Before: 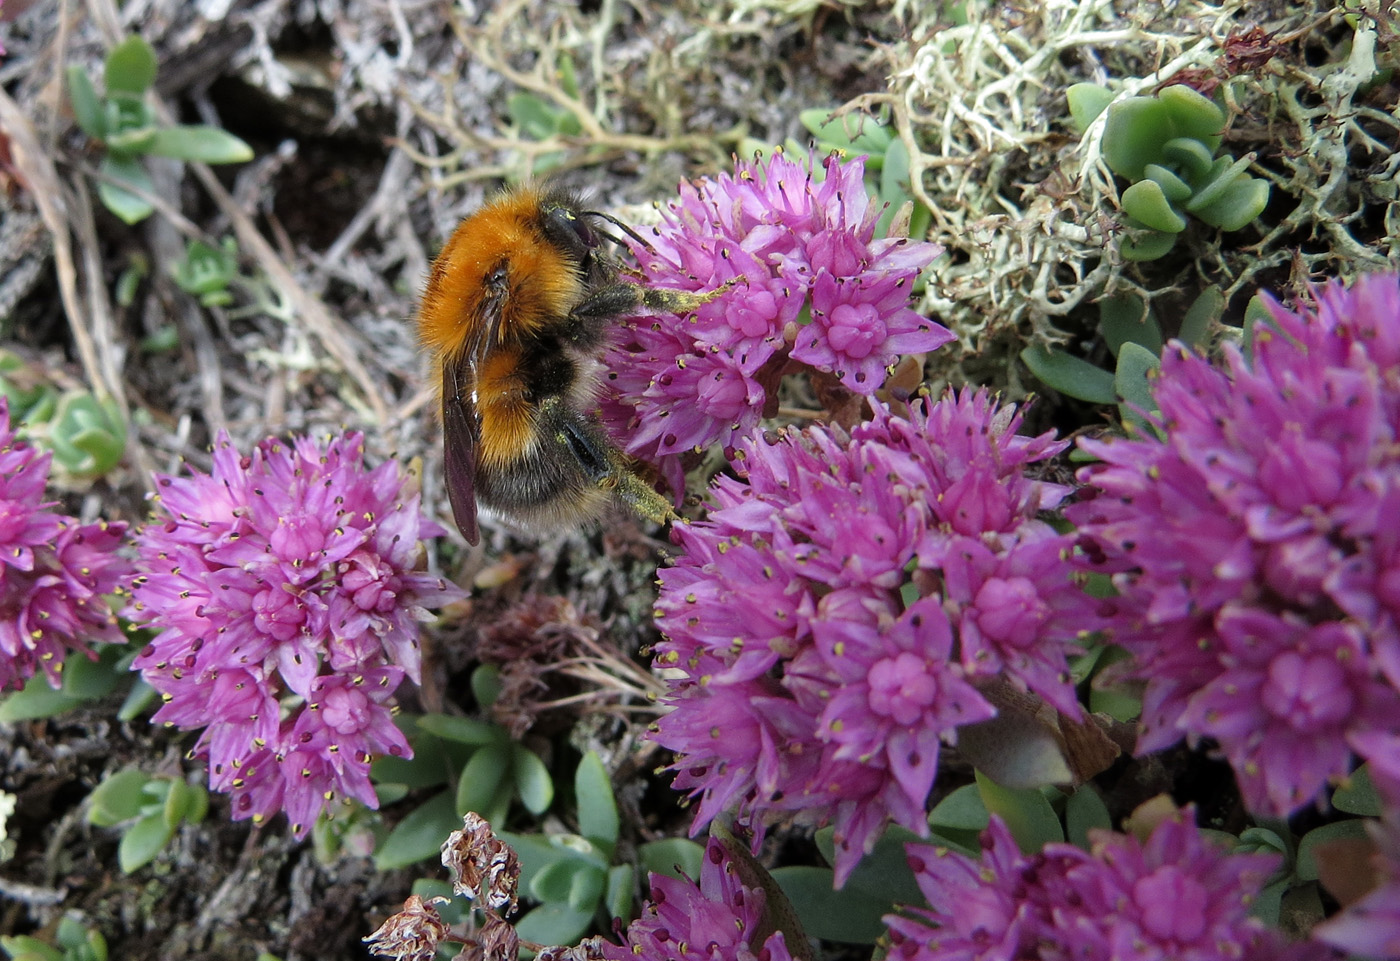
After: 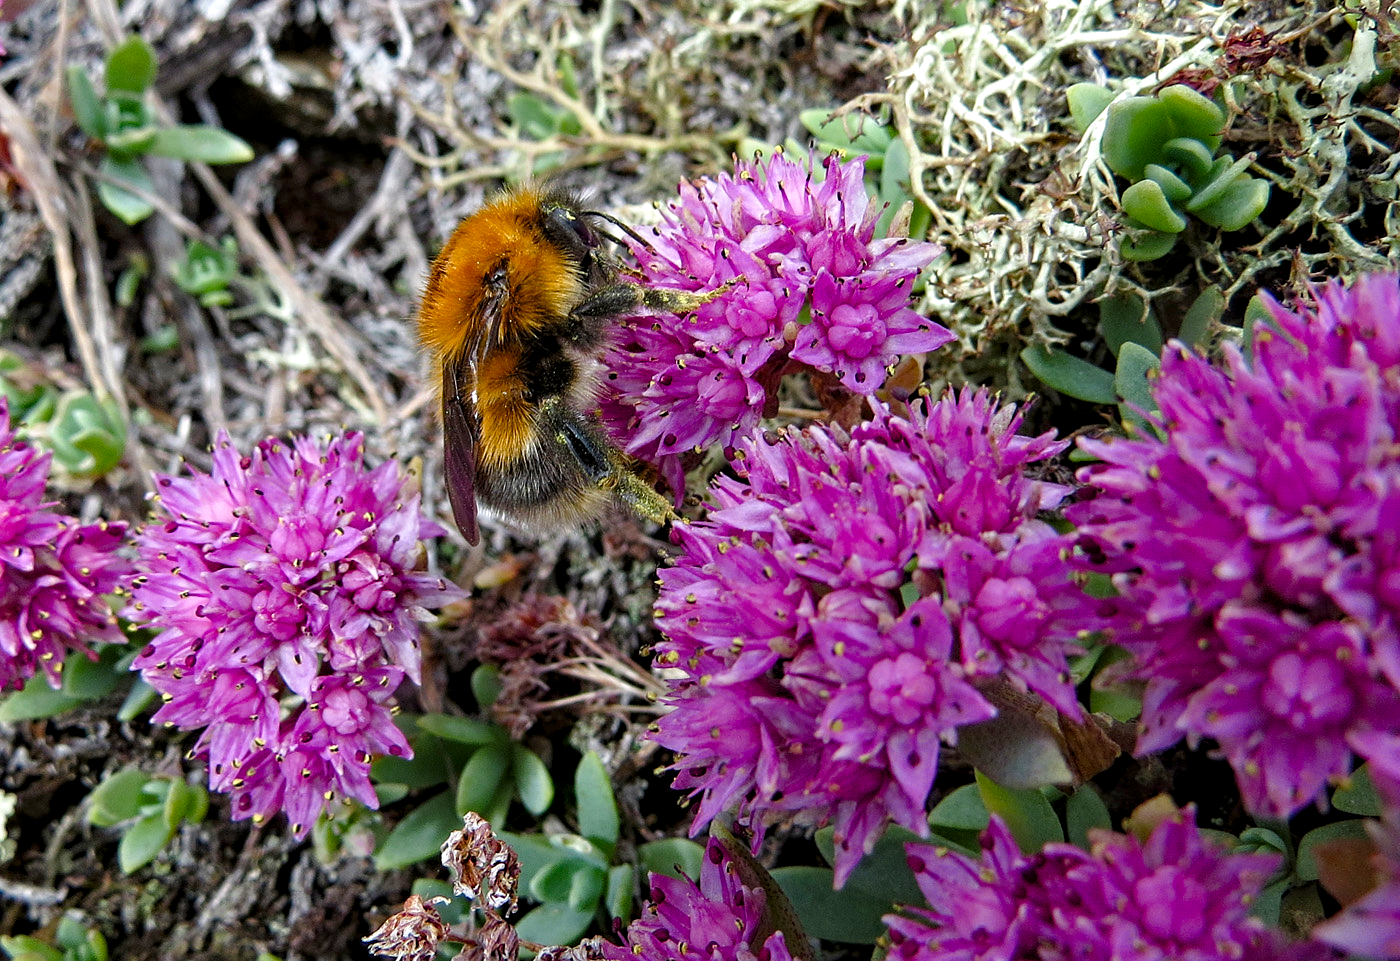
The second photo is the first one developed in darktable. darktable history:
contrast equalizer: octaves 7, y [[0.502, 0.517, 0.543, 0.576, 0.611, 0.631], [0.5 ×6], [0.5 ×6], [0 ×6], [0 ×6]]
color balance rgb: perceptual saturation grading › global saturation 35%, perceptual saturation grading › highlights -30%, perceptual saturation grading › shadows 35%, perceptual brilliance grading › global brilliance 3%, perceptual brilliance grading › highlights -3%, perceptual brilliance grading › shadows 3%
